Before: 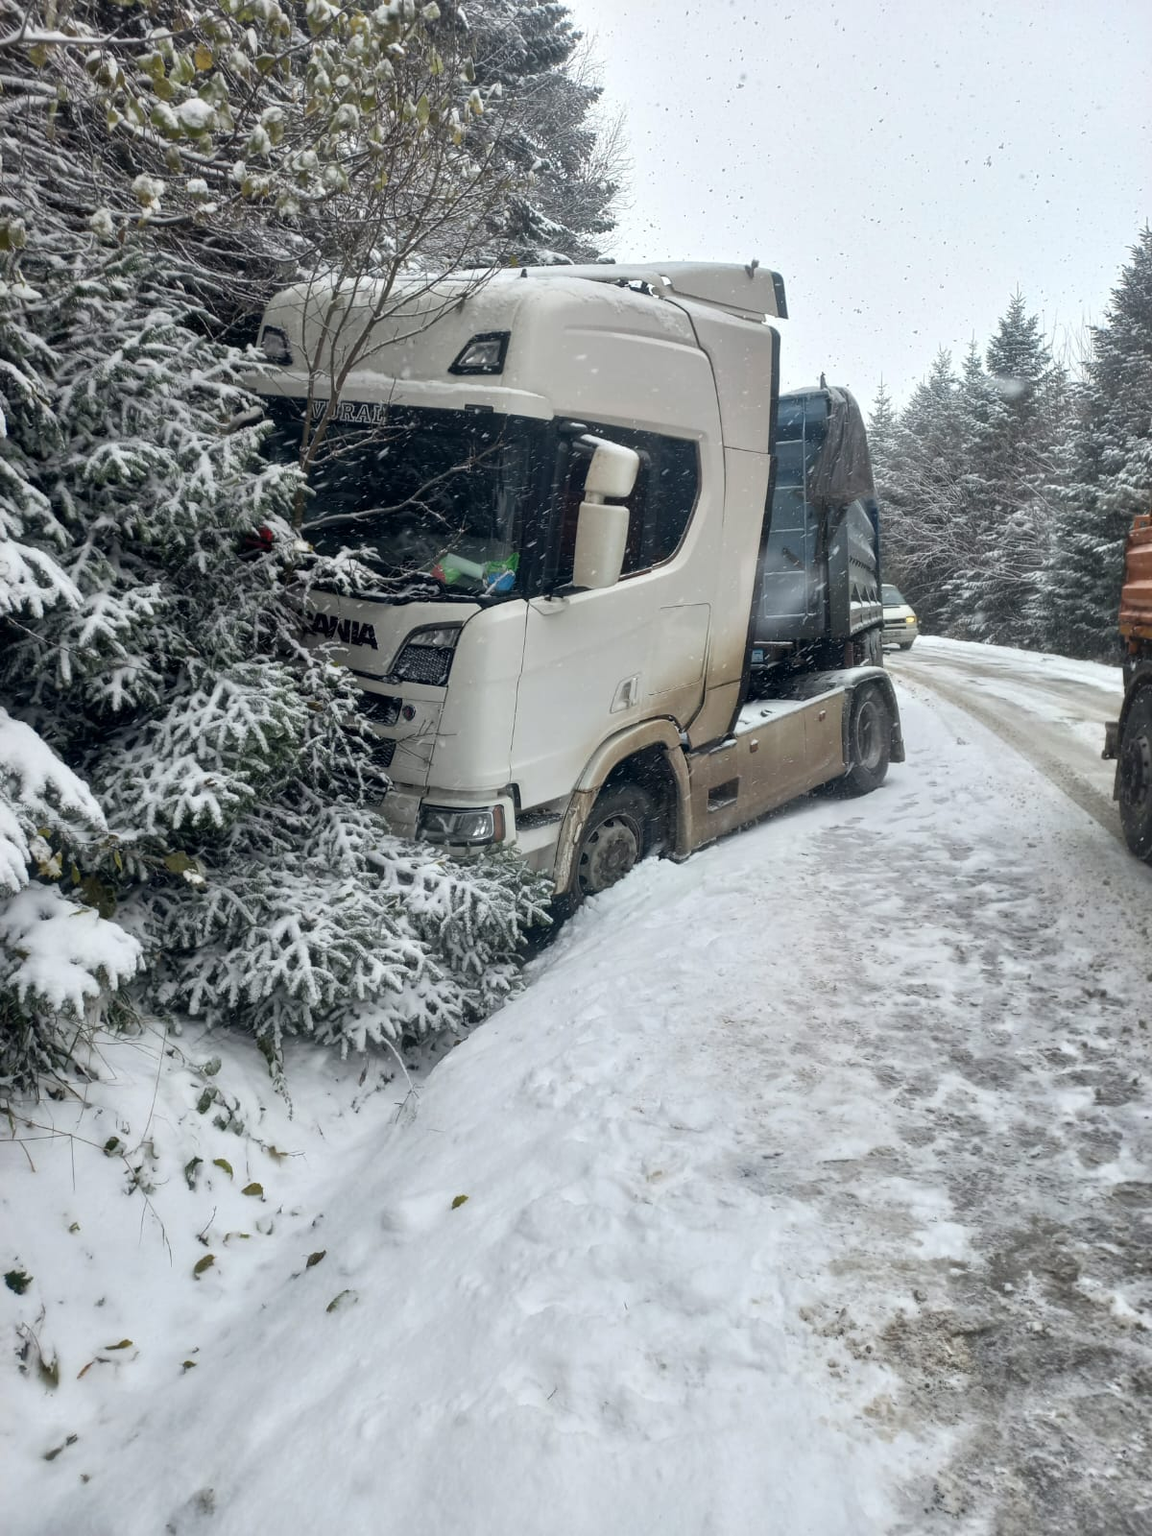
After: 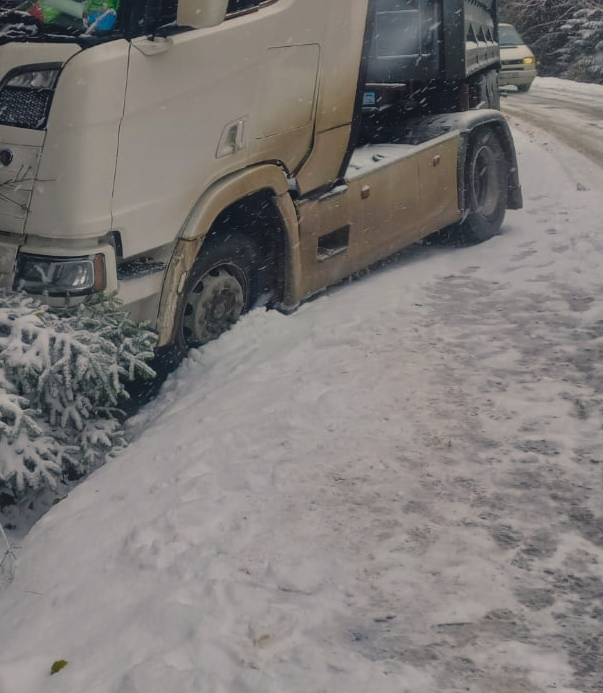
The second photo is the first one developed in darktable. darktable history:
tone equalizer: -8 EV -2 EV, -7 EV -2 EV, -6 EV -2 EV, -5 EV -2 EV, -4 EV -2 EV, -3 EV -2 EV, -2 EV -2 EV, -1 EV -1.63 EV, +0 EV -2 EV
crop: left 35.03%, top 36.625%, right 14.663%, bottom 20.057%
color balance rgb: shadows lift › chroma 2%, shadows lift › hue 247.2°, power › chroma 0.3%, power › hue 25.2°, highlights gain › chroma 3%, highlights gain › hue 60°, global offset › luminance 0.75%, perceptual saturation grading › global saturation 20%, perceptual saturation grading › highlights -20%, perceptual saturation grading › shadows 30%, global vibrance 20%
exposure: black level correction 0, exposure 1 EV, compensate highlight preservation false
